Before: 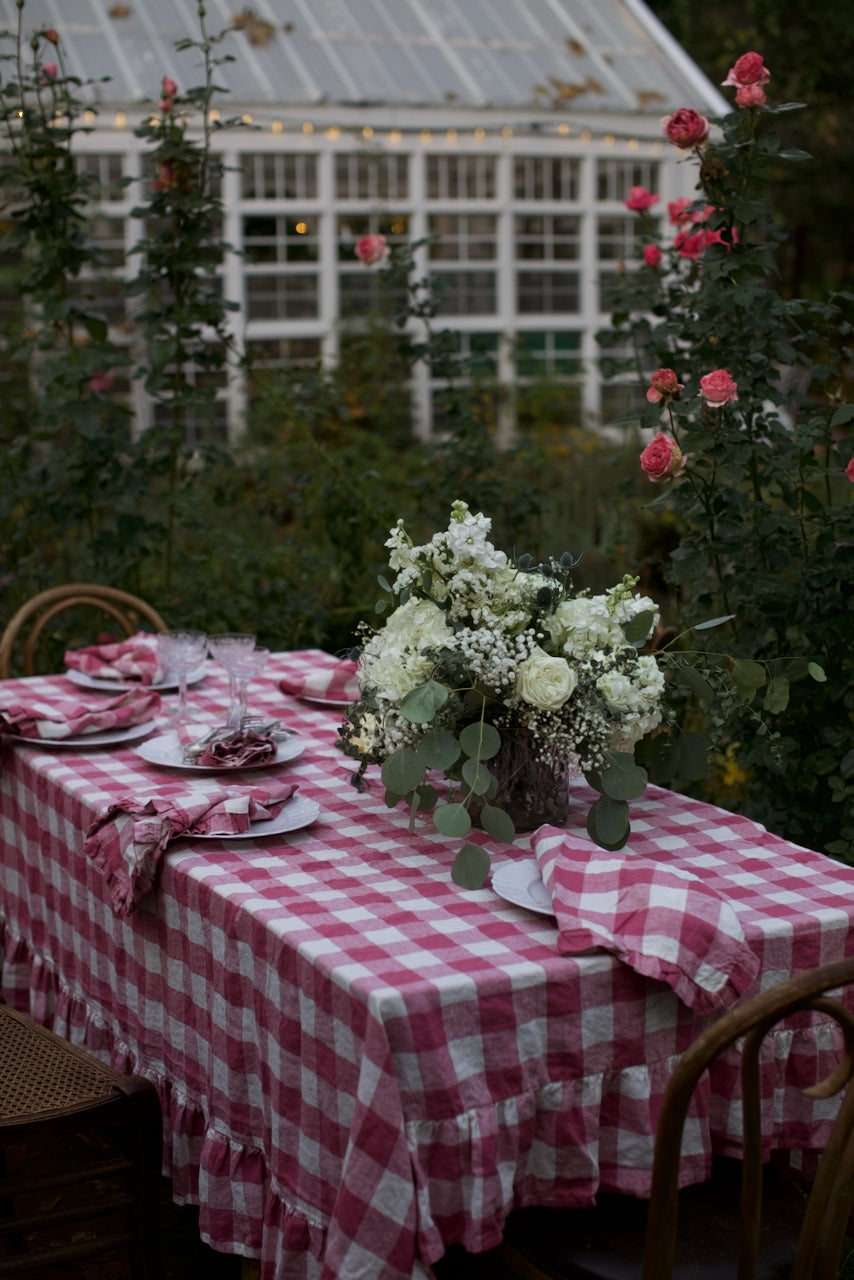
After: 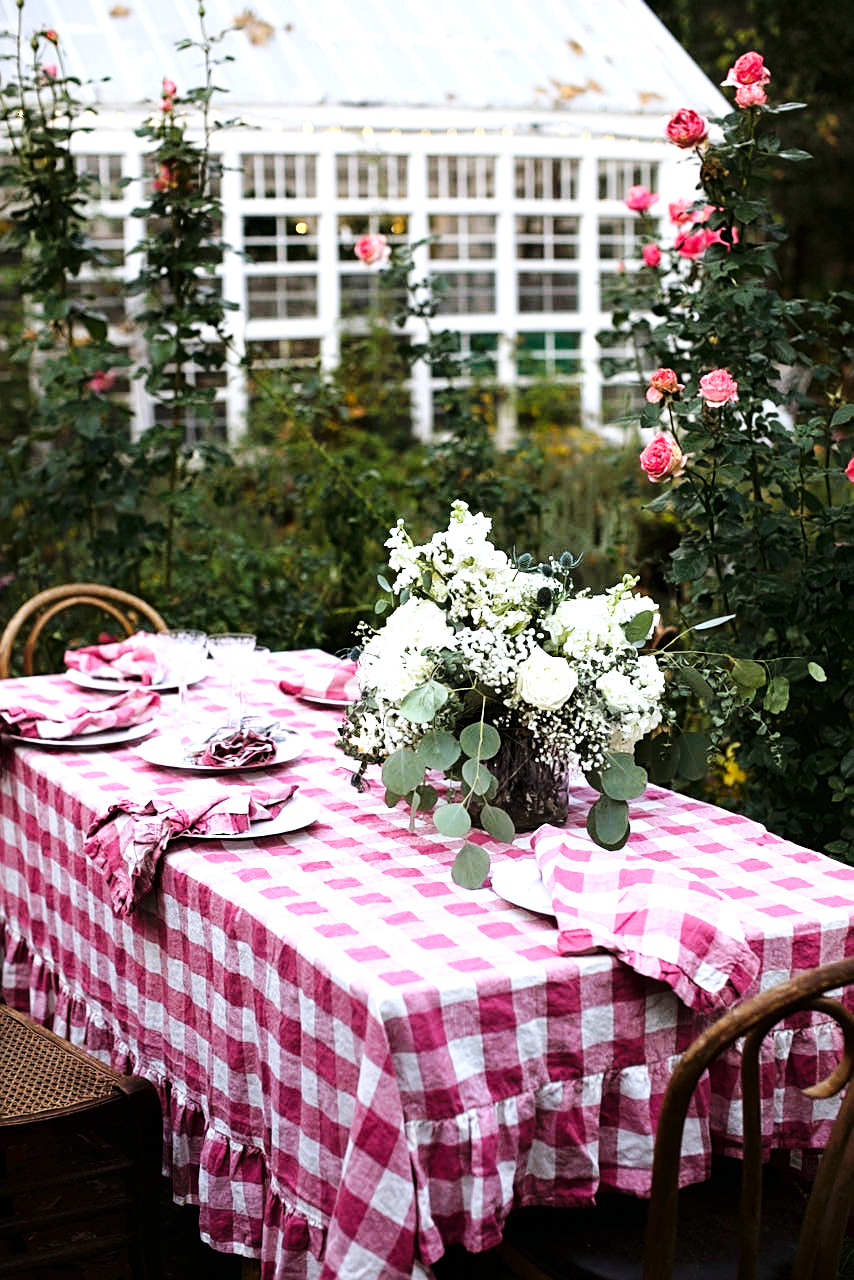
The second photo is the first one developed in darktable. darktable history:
color correction: highlights a* -0.12, highlights b* -5.15, shadows a* -0.138, shadows b* -0.089
exposure: black level correction 0, exposure 1.107 EV, compensate highlight preservation false
base curve: curves: ch0 [(0, 0) (0.032, 0.025) (0.121, 0.166) (0.206, 0.329) (0.605, 0.79) (1, 1)], preserve colors none
sharpen: on, module defaults
tone equalizer: -8 EV -0.727 EV, -7 EV -0.739 EV, -6 EV -0.561 EV, -5 EV -0.411 EV, -3 EV 0.375 EV, -2 EV 0.6 EV, -1 EV 0.701 EV, +0 EV 0.772 EV
